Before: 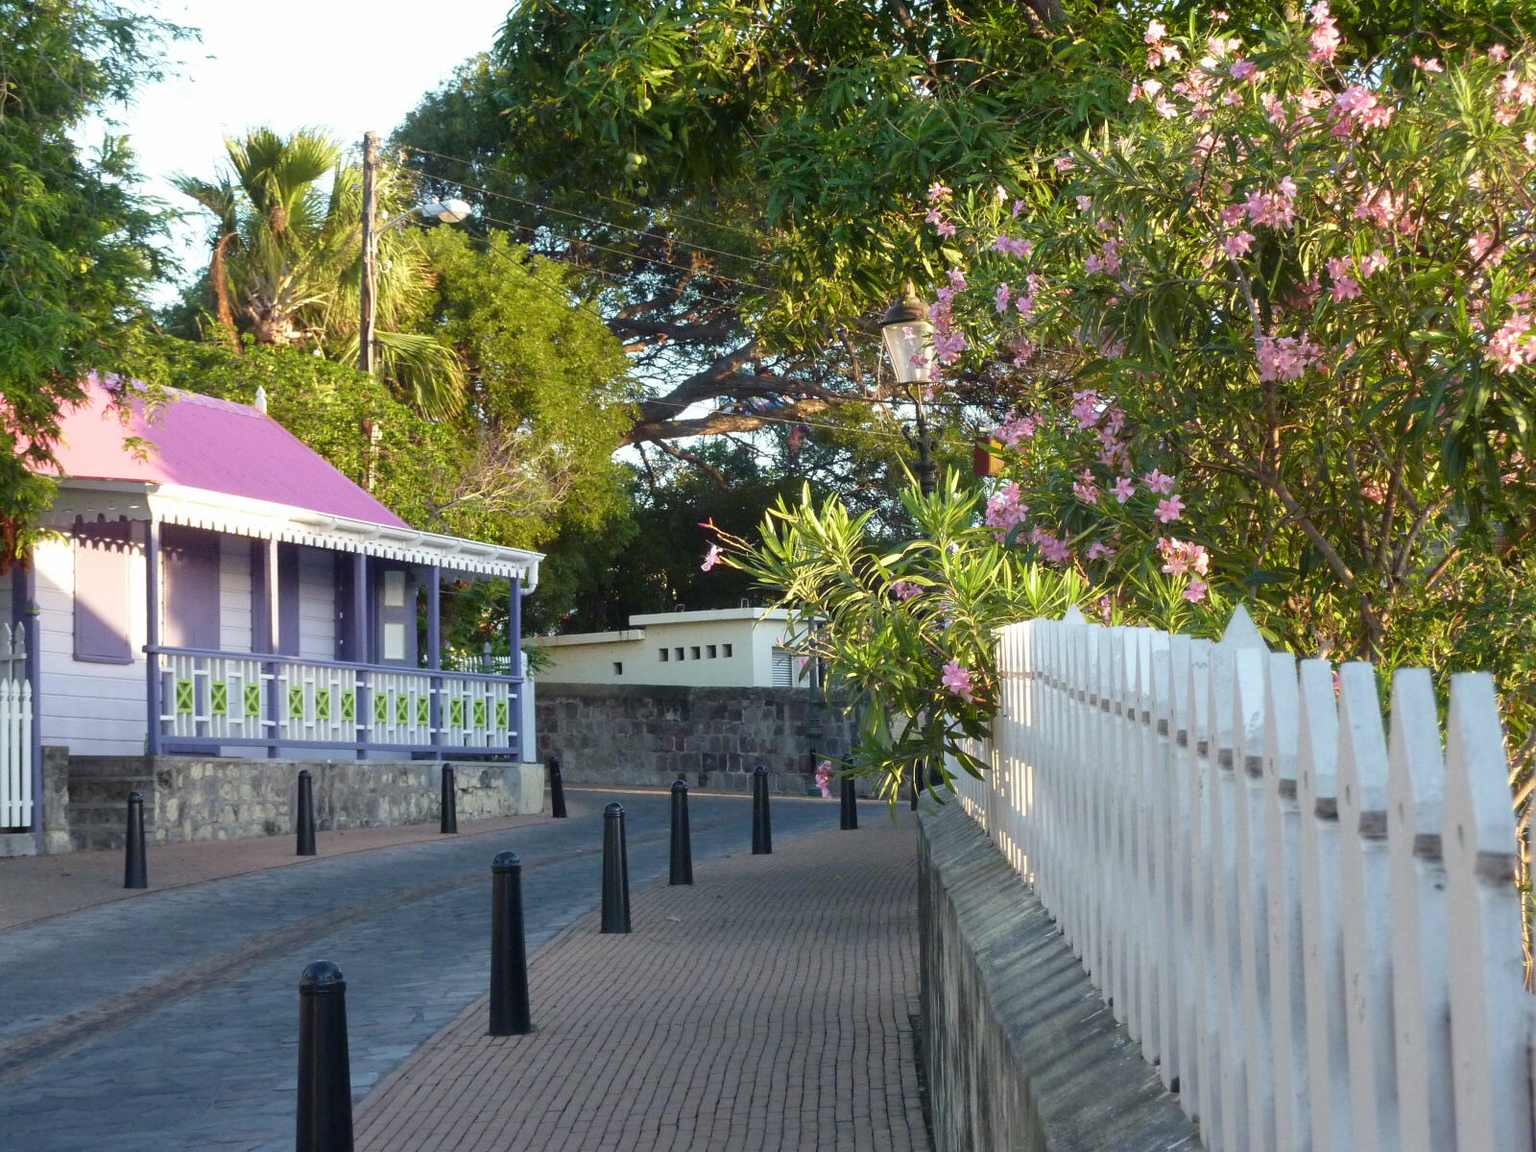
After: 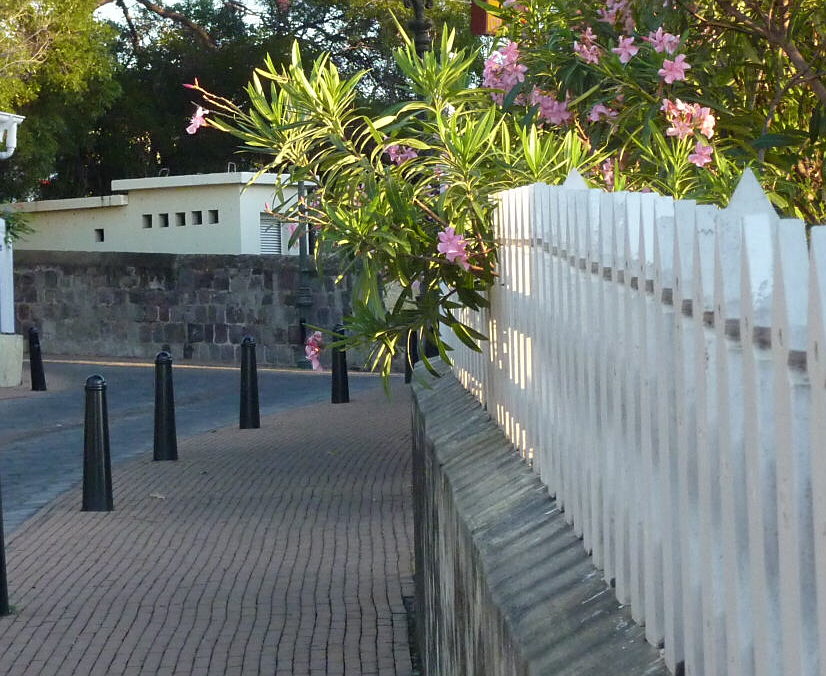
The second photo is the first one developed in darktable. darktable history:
sharpen: radius 1.546, amount 0.357, threshold 1.136
crop: left 34.02%, top 38.436%, right 13.668%, bottom 5.209%
